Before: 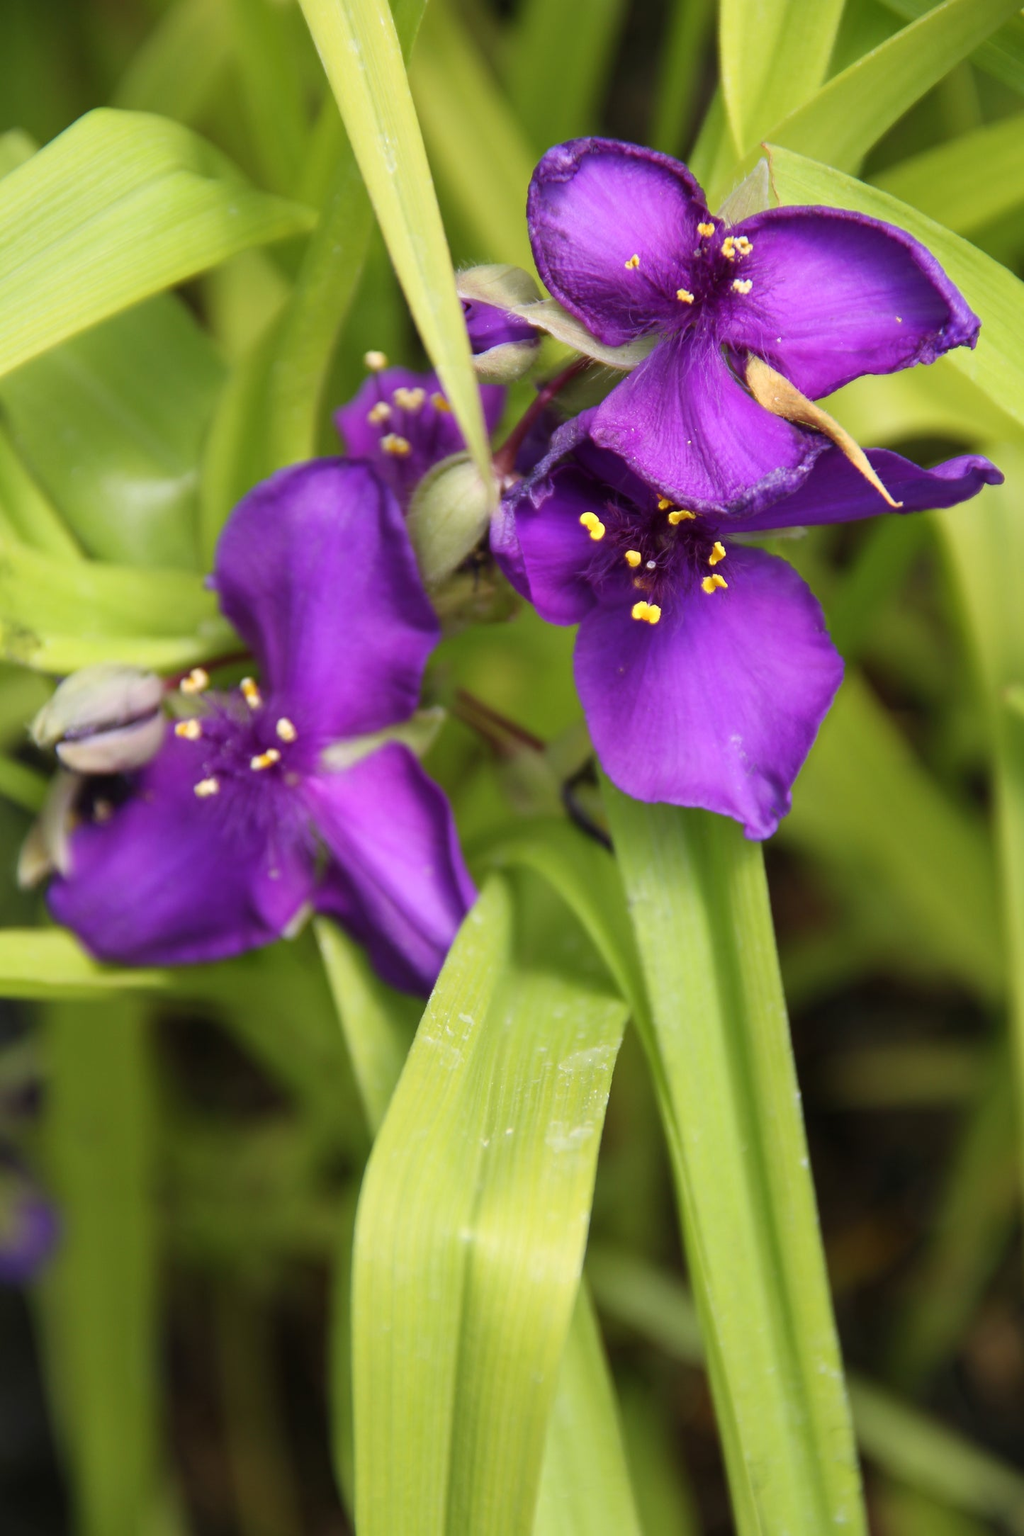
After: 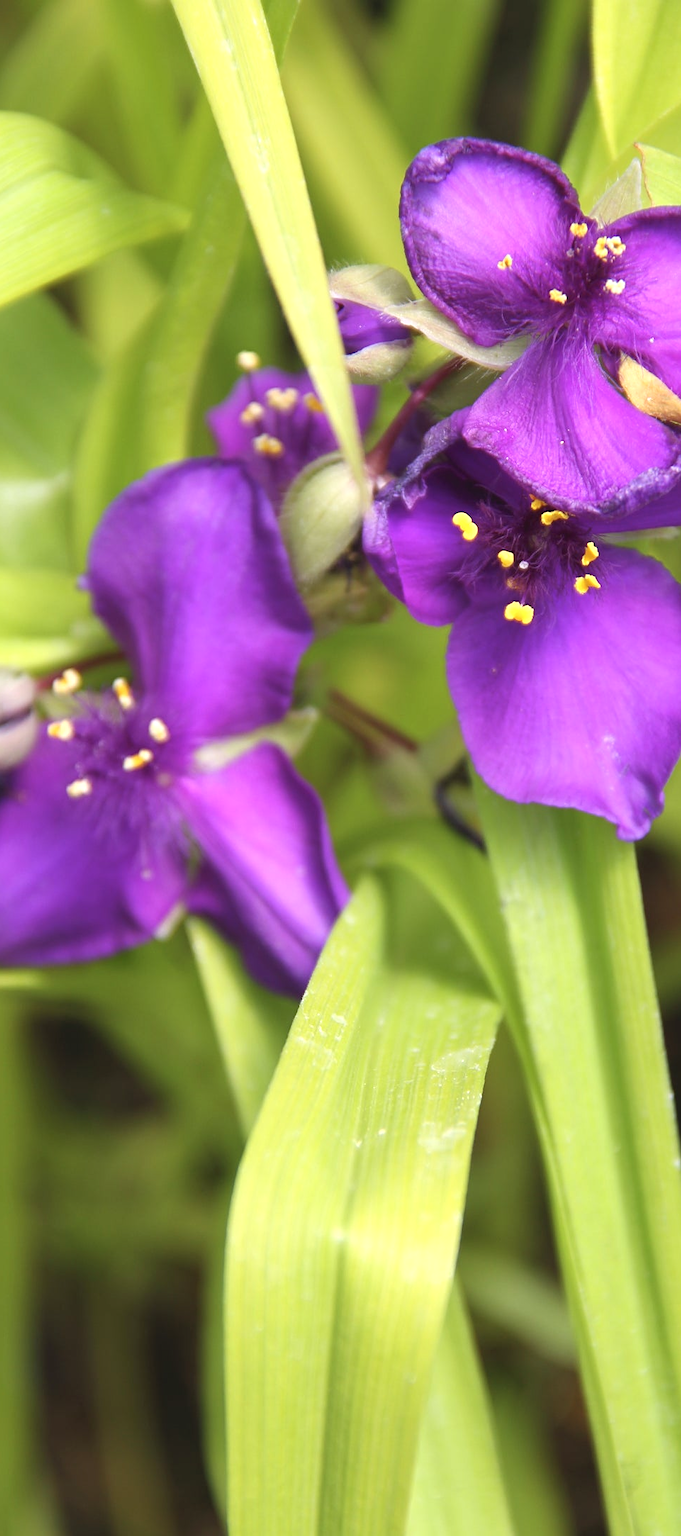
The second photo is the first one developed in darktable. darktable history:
crop and rotate: left 12.483%, right 20.904%
sharpen: amount 0.216
exposure: exposure 0.601 EV, compensate highlight preservation false
contrast brightness saturation: contrast -0.098, saturation -0.084
